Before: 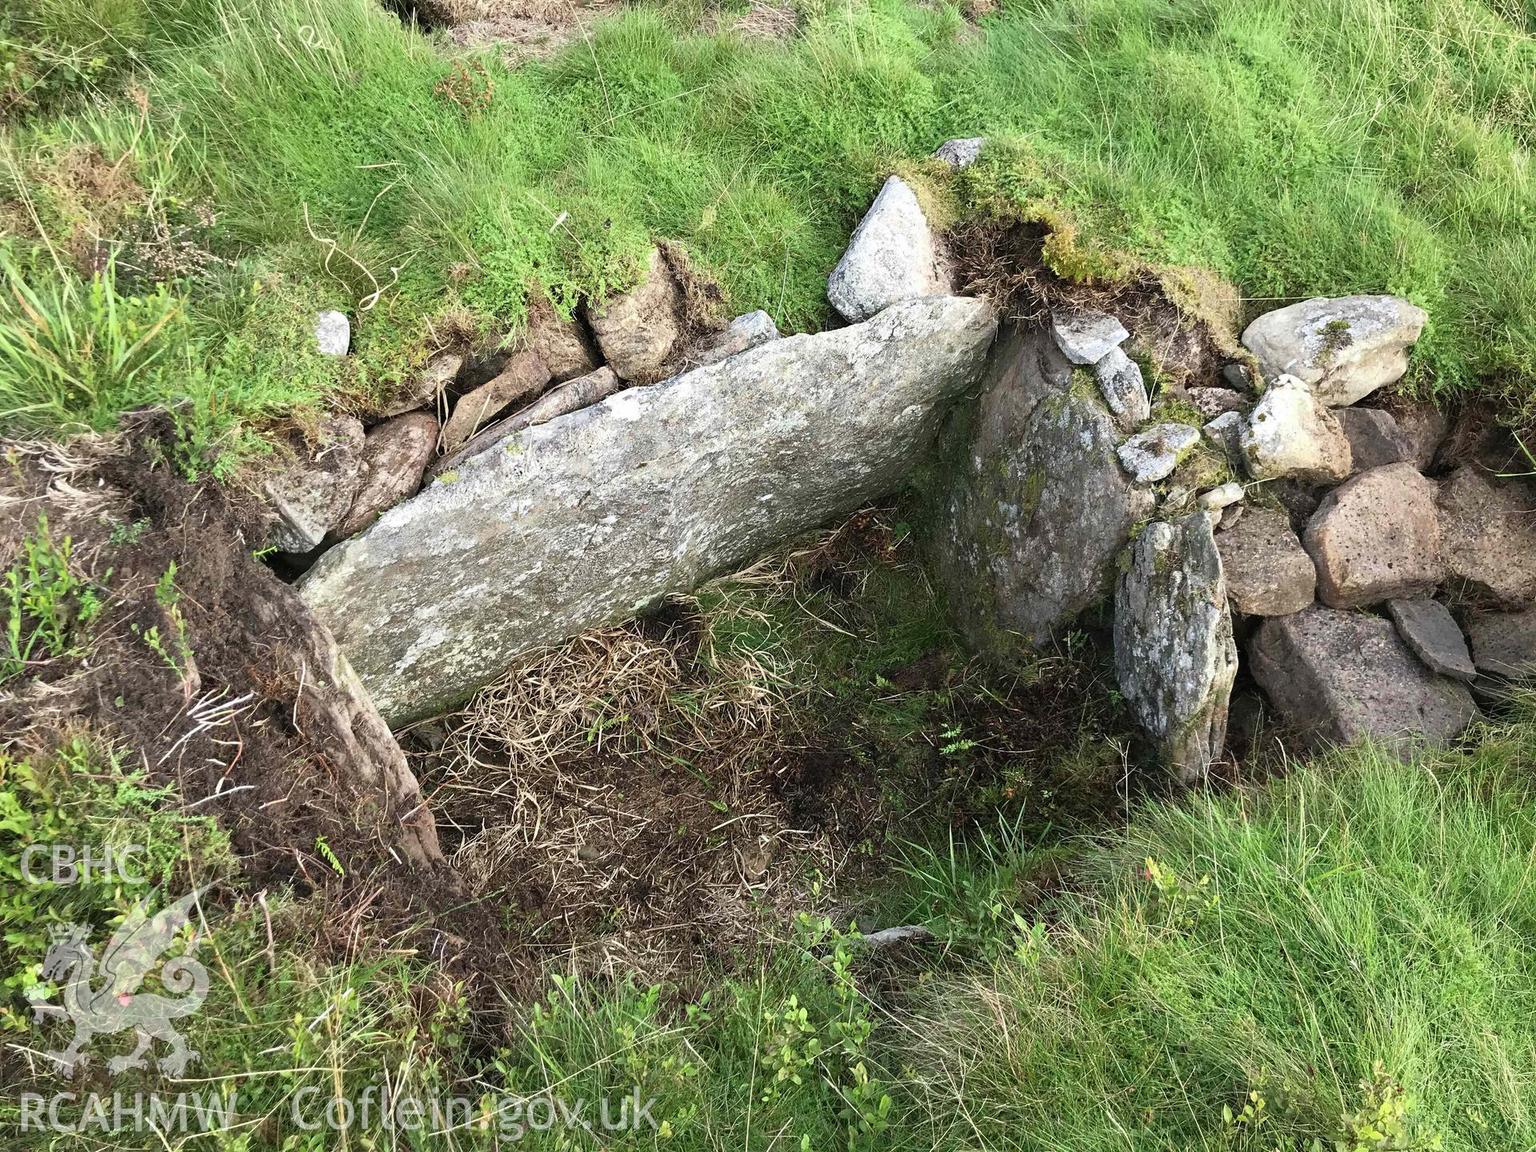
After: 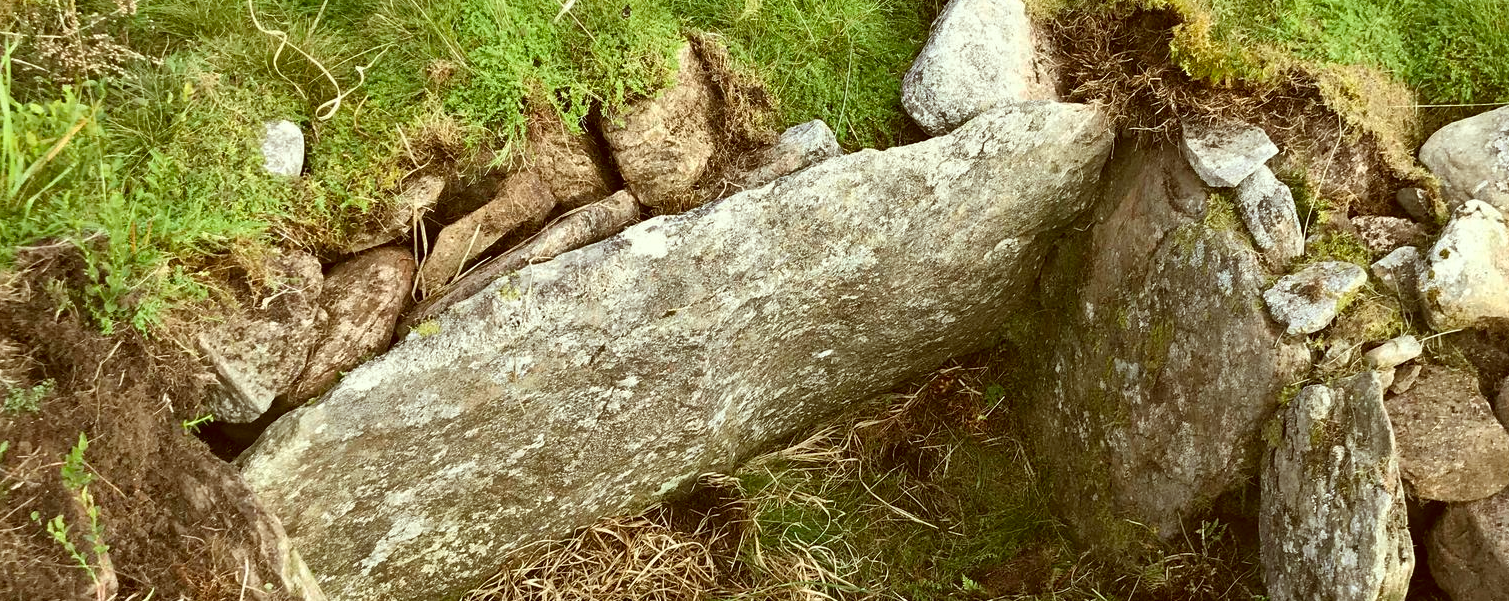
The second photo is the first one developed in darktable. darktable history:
crop: left 6.938%, top 18.661%, right 14.468%, bottom 39.591%
shadows and highlights: radius 106.3, shadows 41.06, highlights -72.7, low approximation 0.01, soften with gaussian
color correction: highlights a* -5.52, highlights b* 9.8, shadows a* 9.59, shadows b* 24.66
